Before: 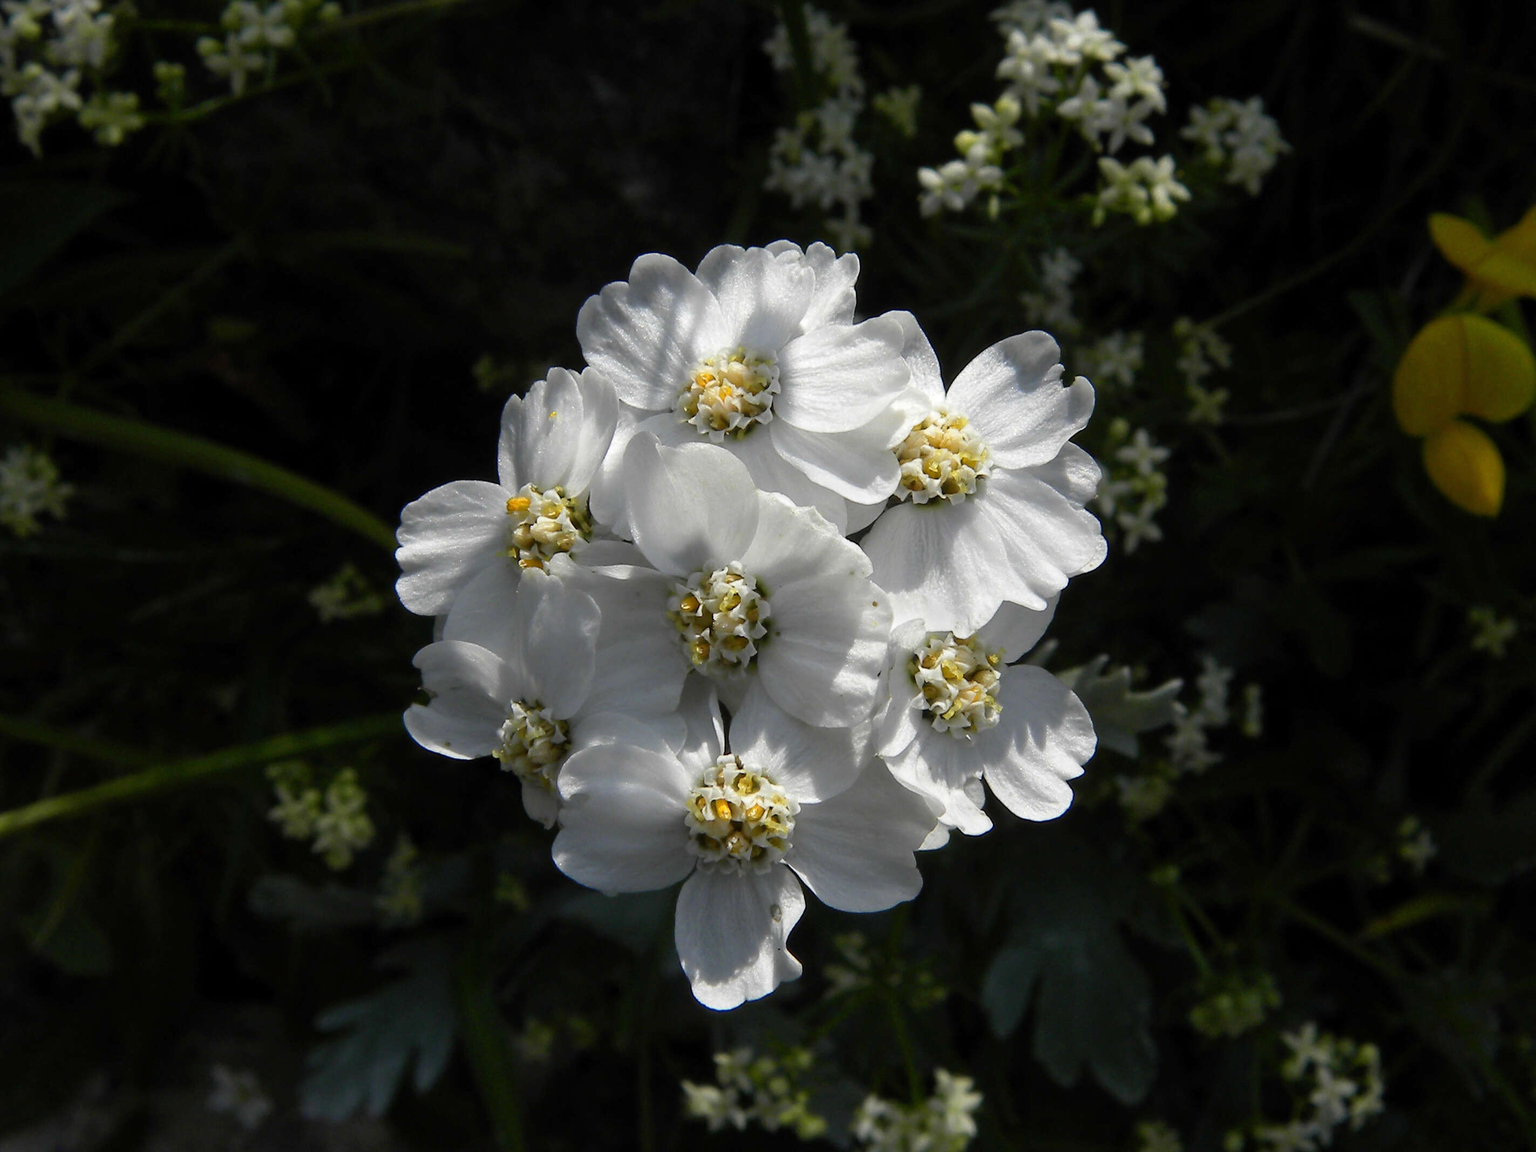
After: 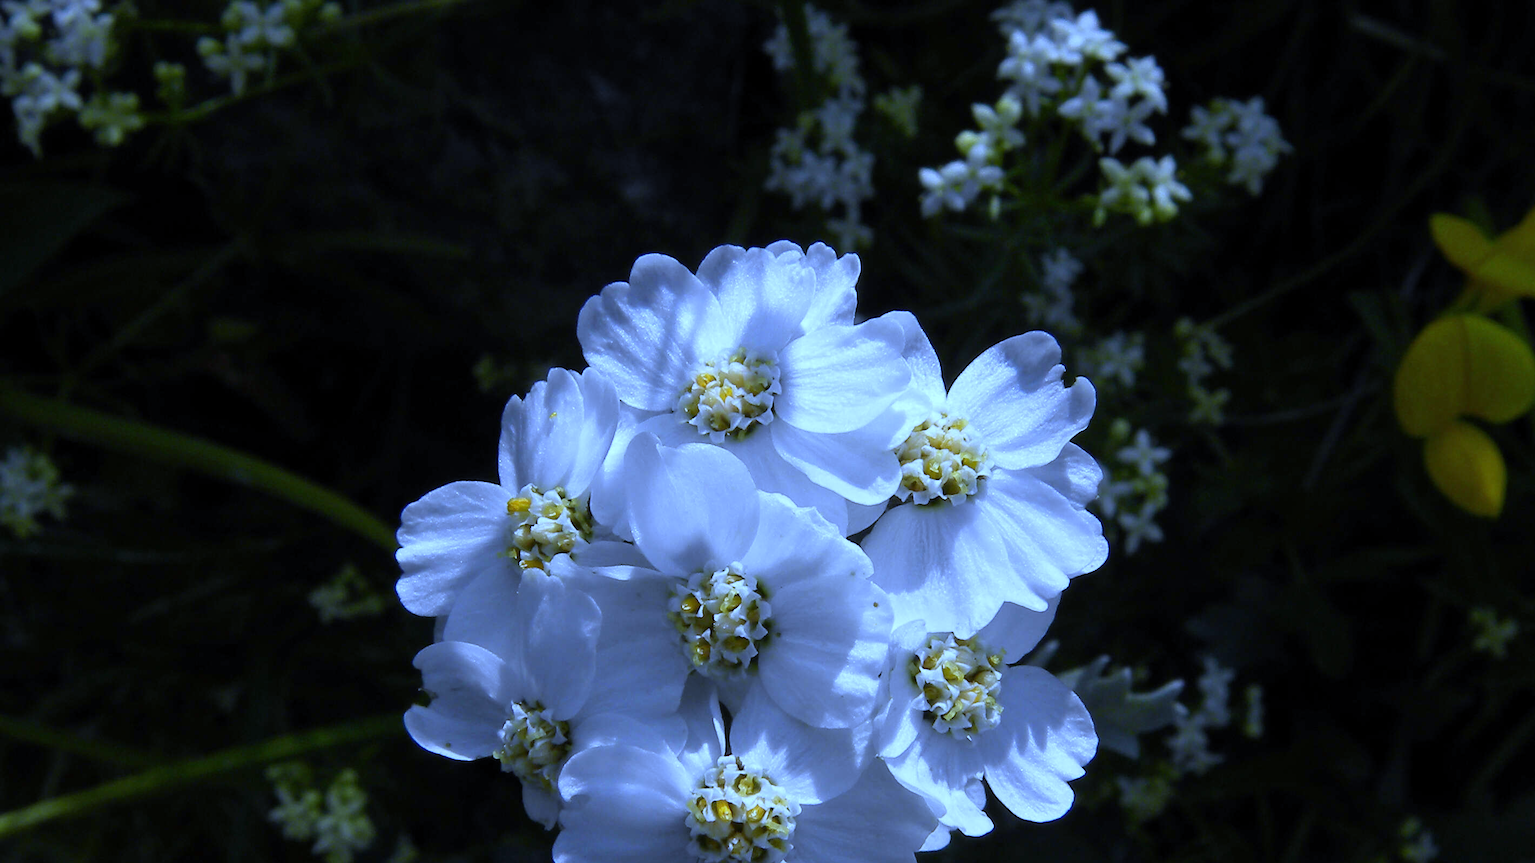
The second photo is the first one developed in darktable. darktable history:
crop: bottom 24.967%
white balance: red 0.766, blue 1.537
